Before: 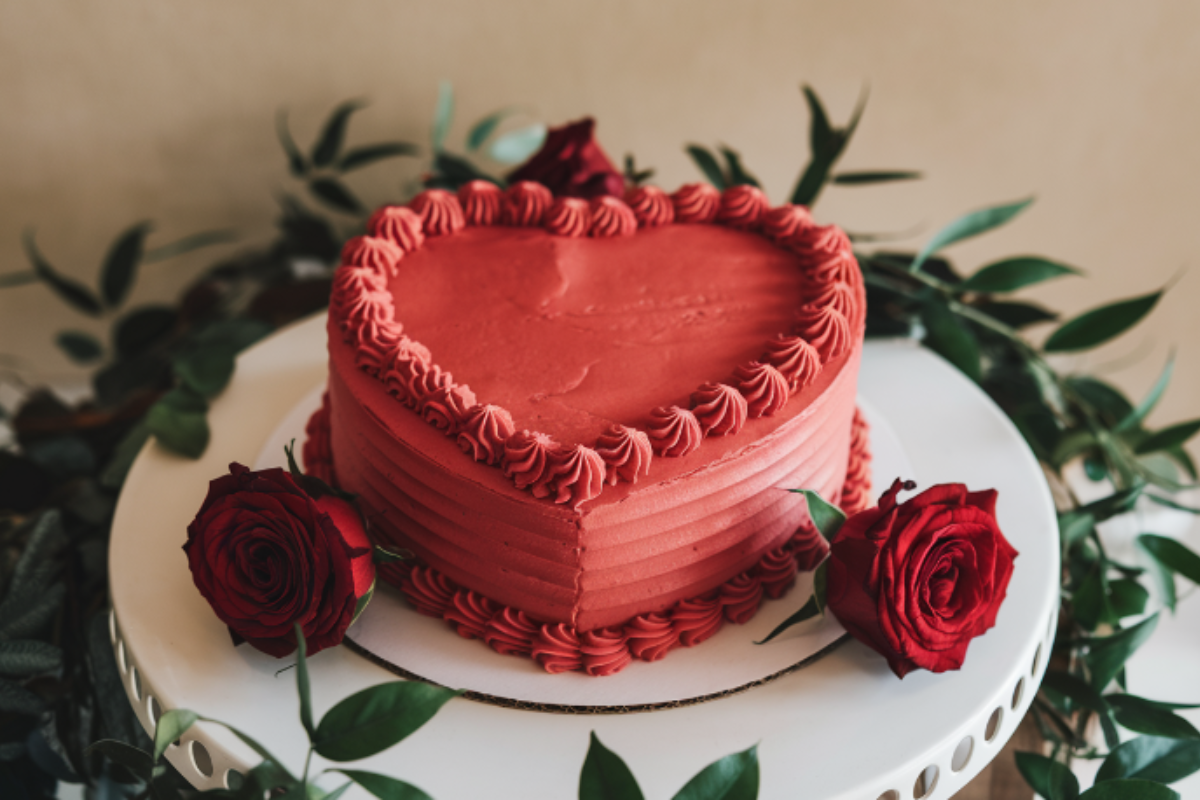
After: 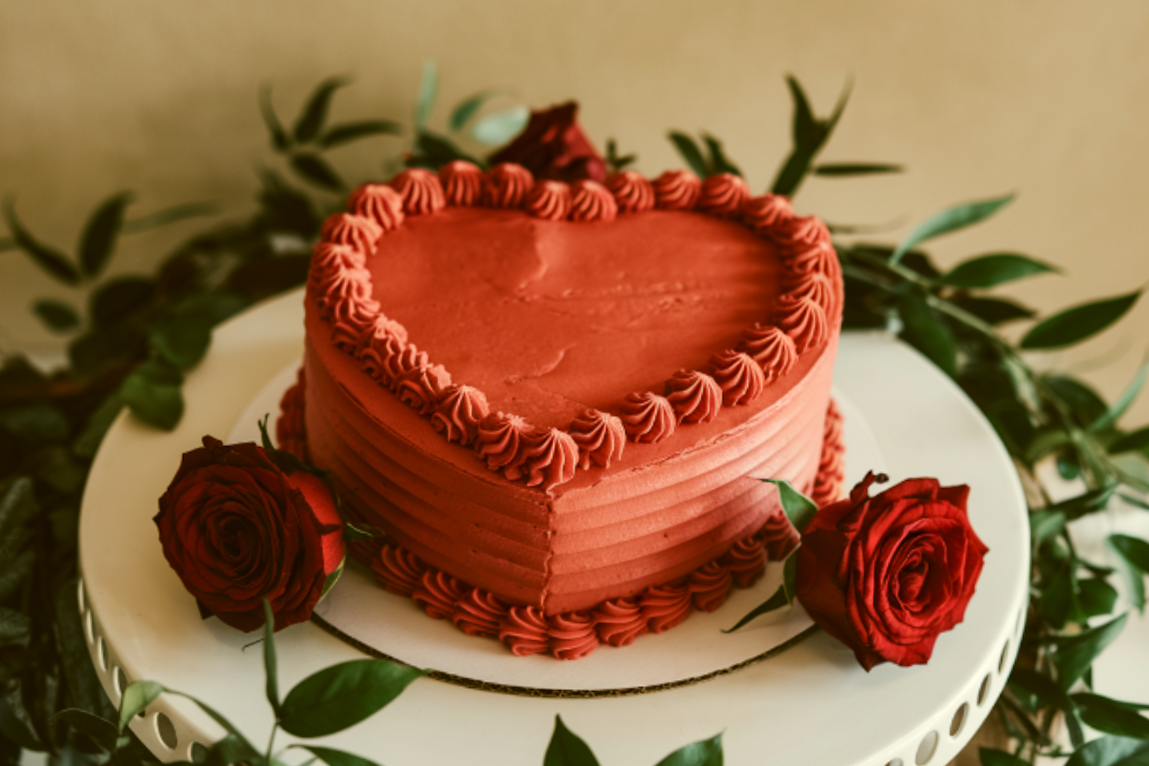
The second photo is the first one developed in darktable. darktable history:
tone equalizer: on, module defaults
crop and rotate: angle -1.69°
color correction: highlights a* -1.43, highlights b* 10.12, shadows a* 0.395, shadows b* 19.35
local contrast: highlights 100%, shadows 100%, detail 120%, midtone range 0.2
